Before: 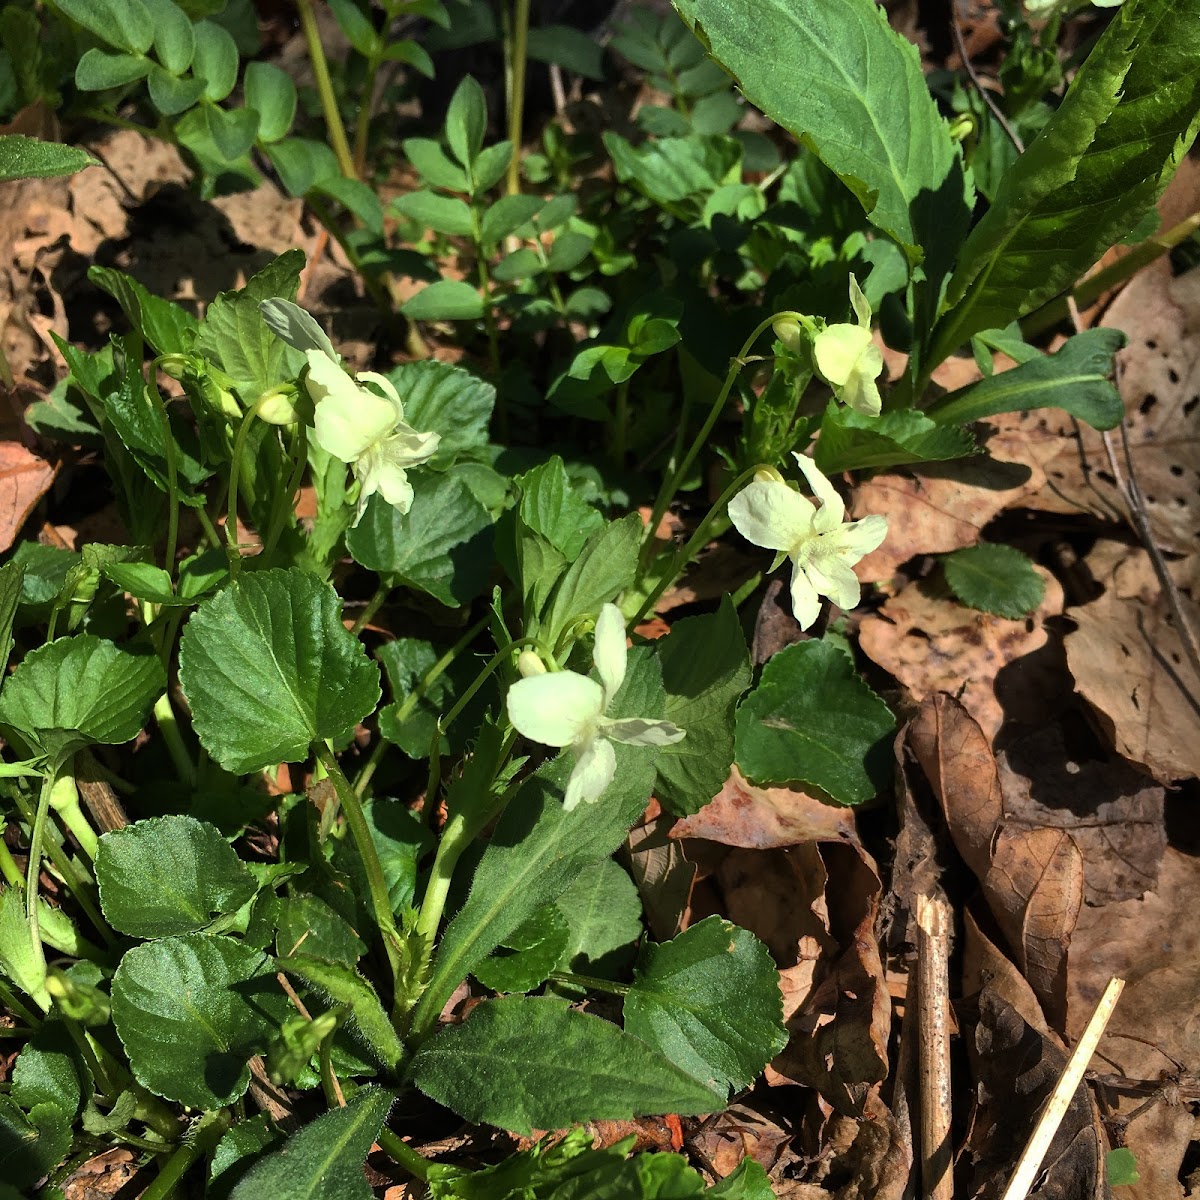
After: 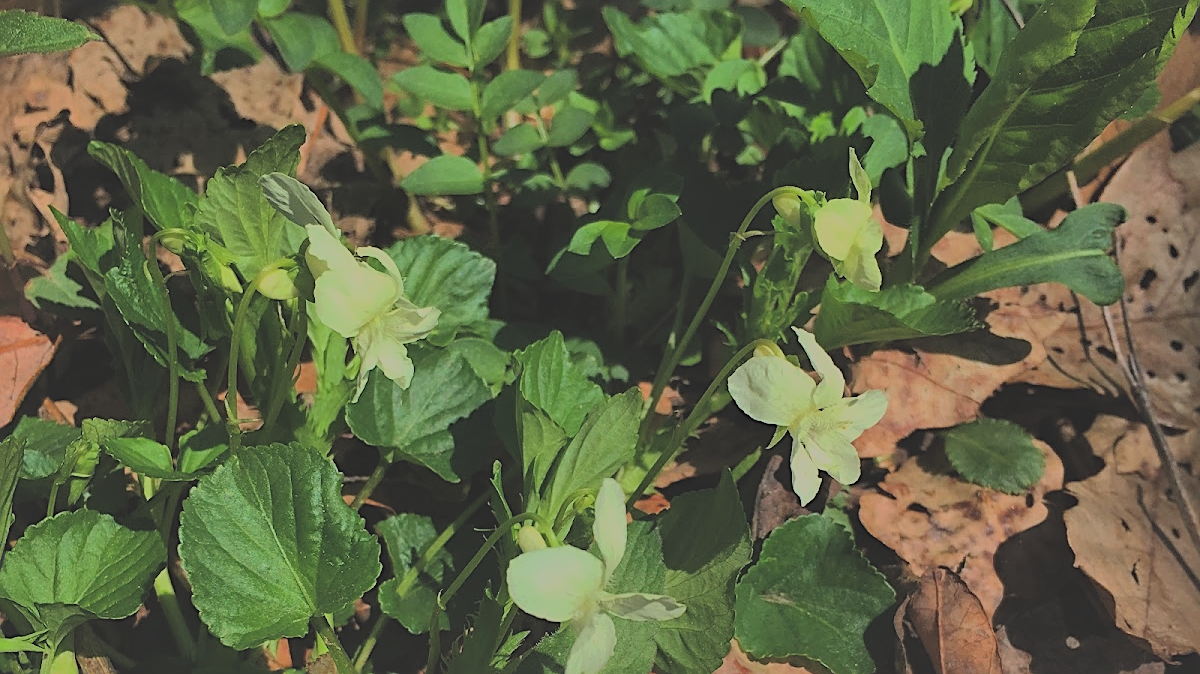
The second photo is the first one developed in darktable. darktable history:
shadows and highlights: on, module defaults
crop and rotate: top 10.464%, bottom 33.326%
sharpen: on, module defaults
exposure: black level correction -0.03, compensate highlight preservation false
filmic rgb: middle gray luminance 18%, black relative exposure -7.53 EV, white relative exposure 8.48 EV, target black luminance 0%, hardness 2.23, latitude 18.2%, contrast 0.875, highlights saturation mix 6.13%, shadows ↔ highlights balance 11.02%, color science v6 (2022)
haze removal: strength 0.104, adaptive false
